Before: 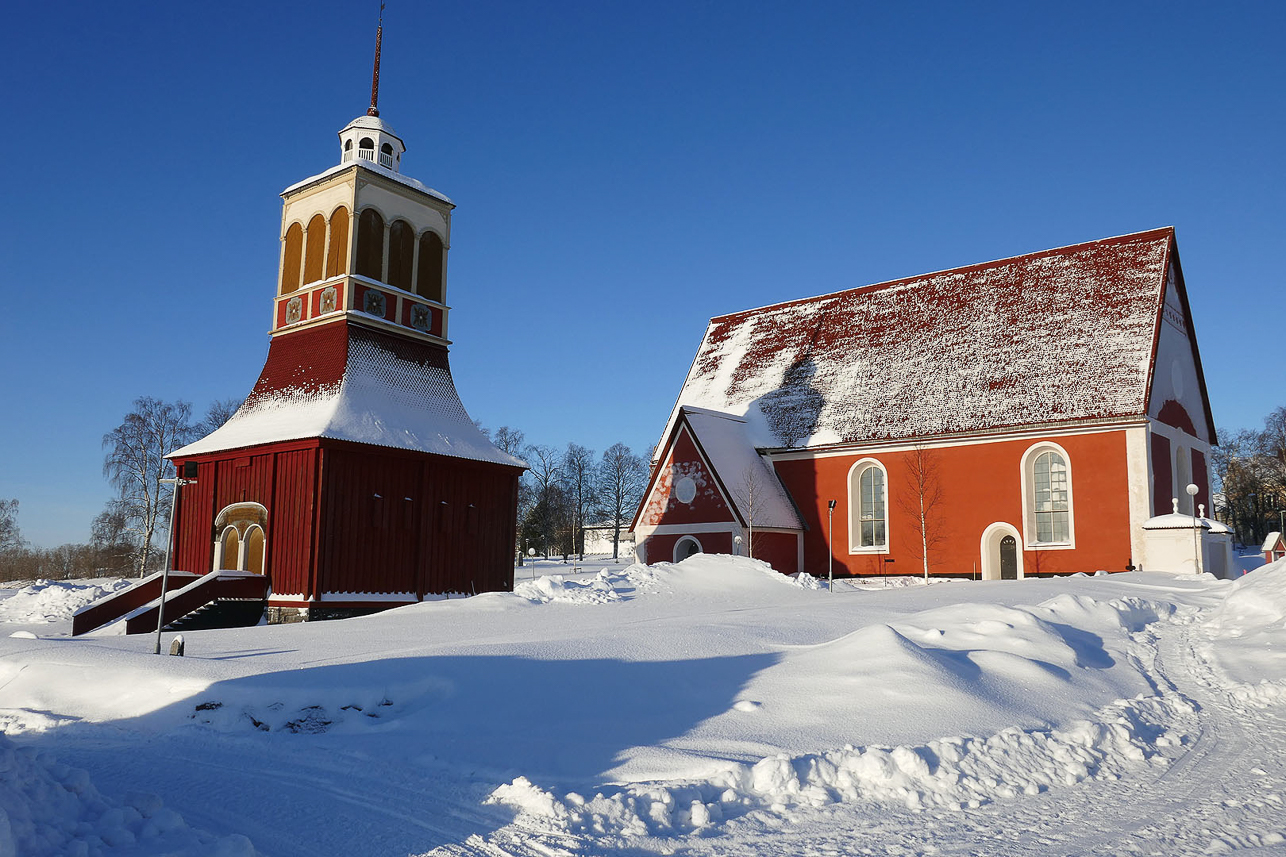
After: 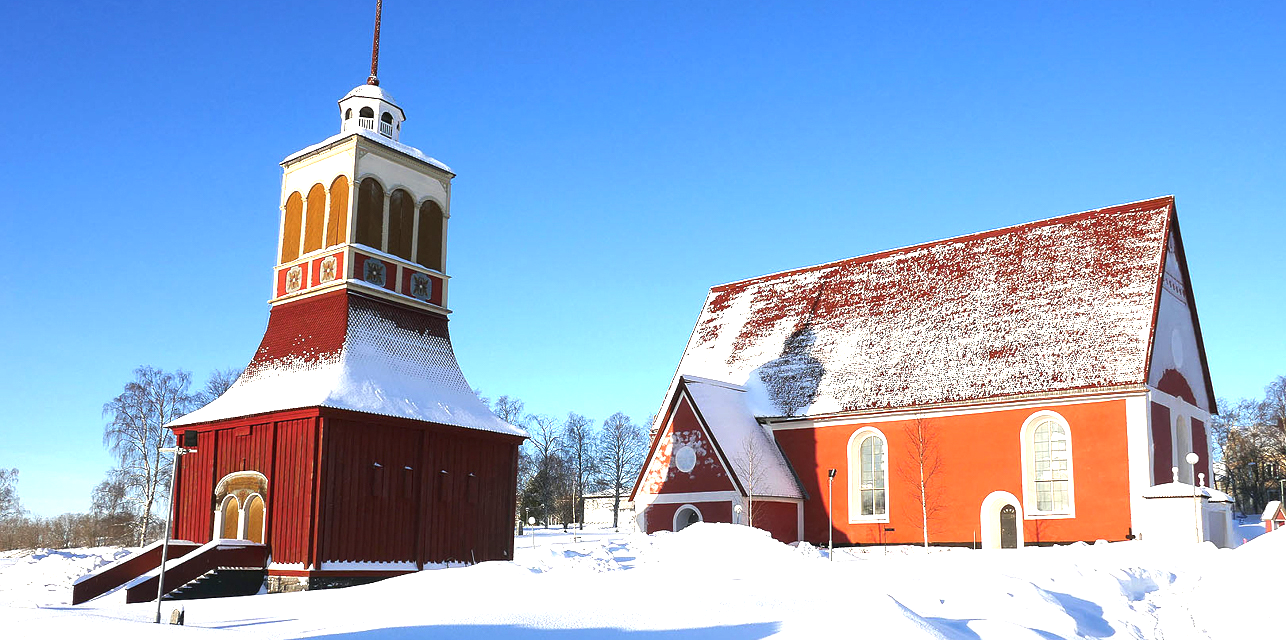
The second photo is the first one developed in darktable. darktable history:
crop: top 3.672%, bottom 21.547%
exposure: black level correction 0, exposure 1.466 EV, compensate highlight preservation false
